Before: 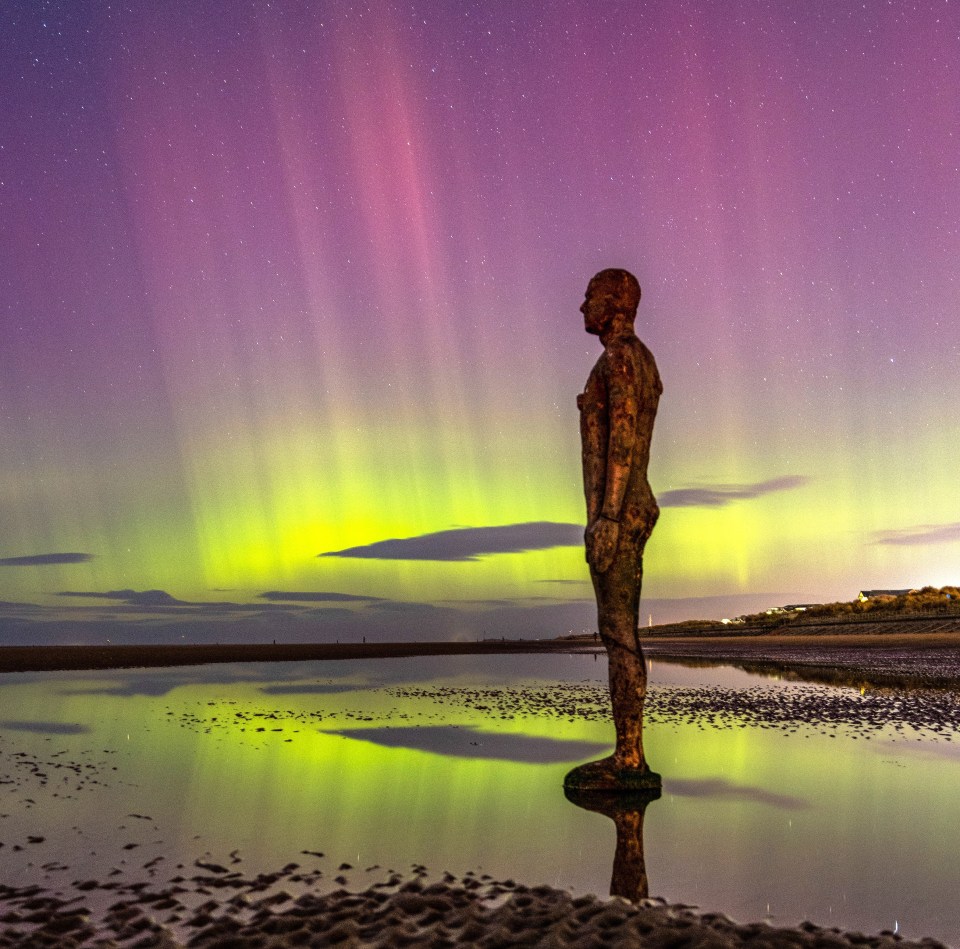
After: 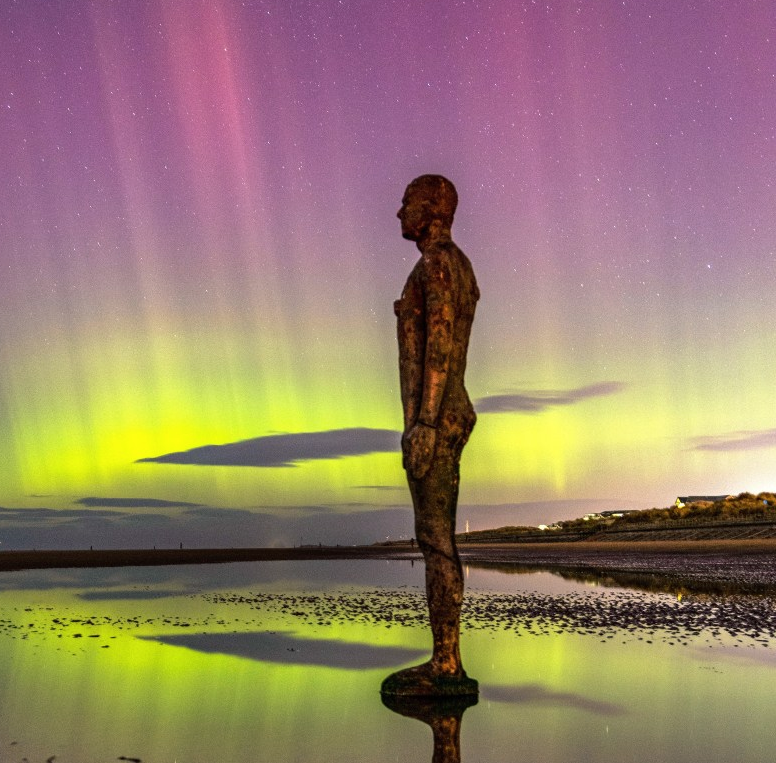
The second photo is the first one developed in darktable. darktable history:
color balance rgb: shadows lift › luminance -7.905%, shadows lift › chroma 2.223%, shadows lift › hue 165.47°, perceptual saturation grading › global saturation 0.501%
crop: left 19.161%, top 9.914%, right 0%, bottom 9.596%
